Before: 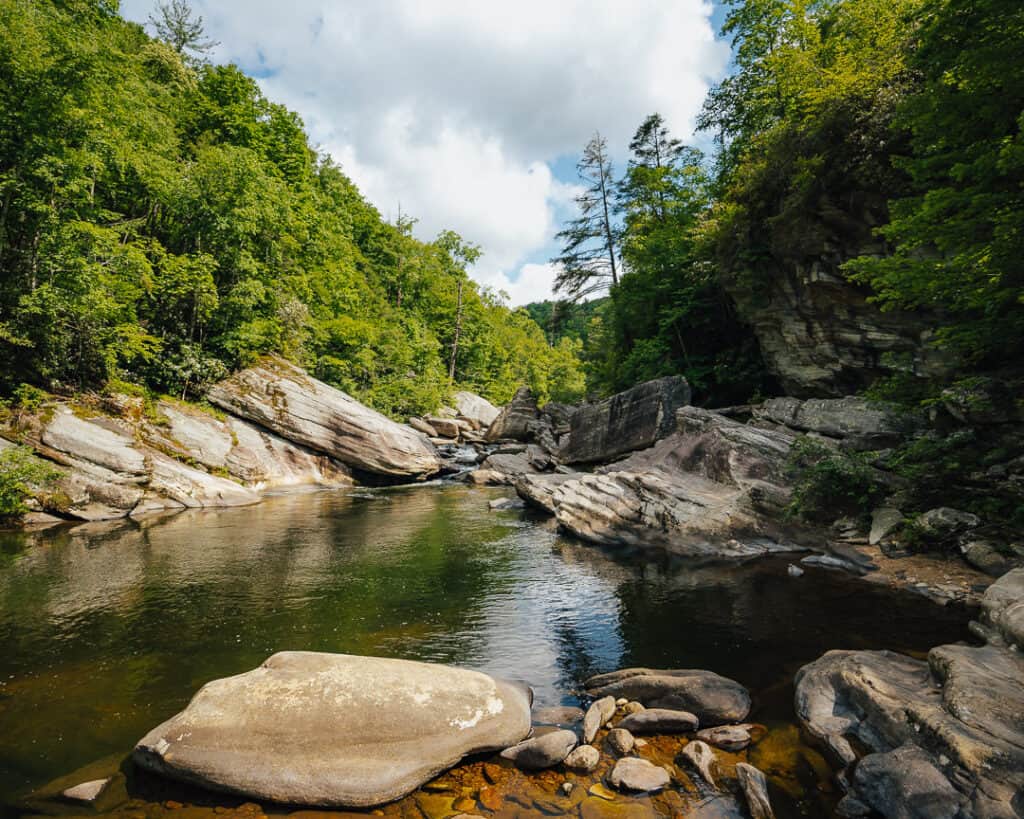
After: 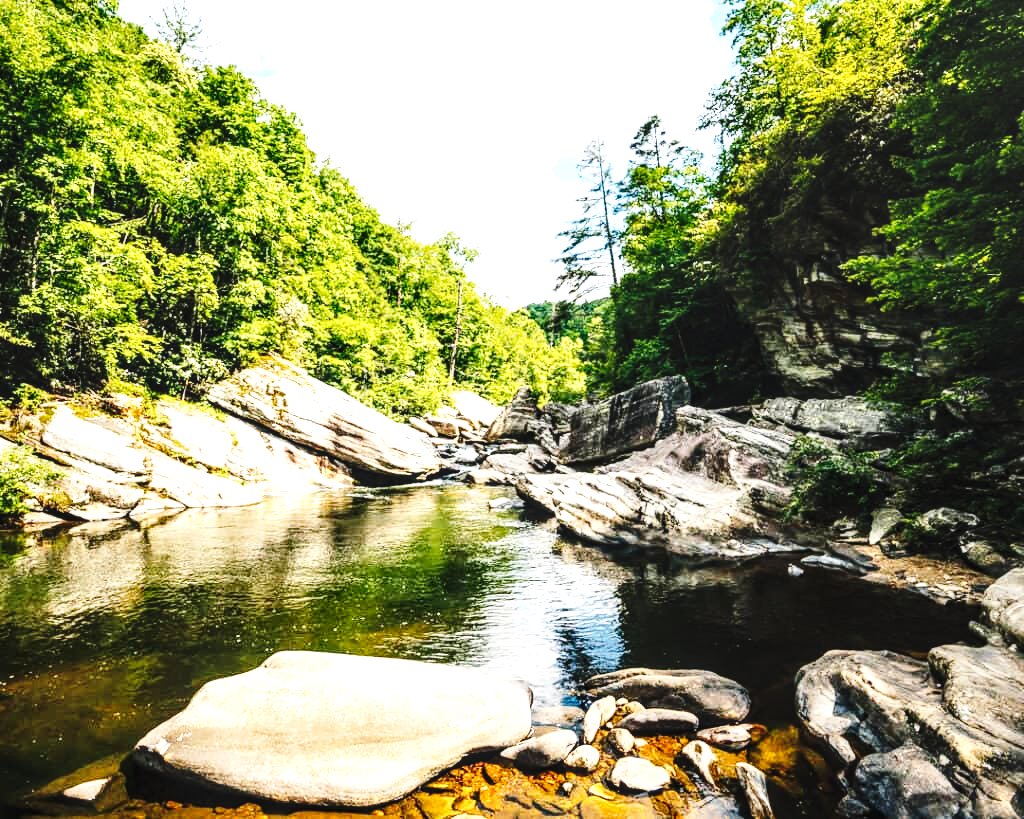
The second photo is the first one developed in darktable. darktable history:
tone equalizer: -8 EV -0.75 EV, -7 EV -0.7 EV, -6 EV -0.6 EV, -5 EV -0.4 EV, -3 EV 0.4 EV, -2 EV 0.6 EV, -1 EV 0.7 EV, +0 EV 0.75 EV, edges refinement/feathering 500, mask exposure compensation -1.57 EV, preserve details no
base curve: curves: ch0 [(0, 0) (0.036, 0.025) (0.121, 0.166) (0.206, 0.329) (0.605, 0.79) (1, 1)], preserve colors none
exposure: black level correction 0, exposure 1 EV, compensate exposure bias true, compensate highlight preservation false
local contrast: on, module defaults
